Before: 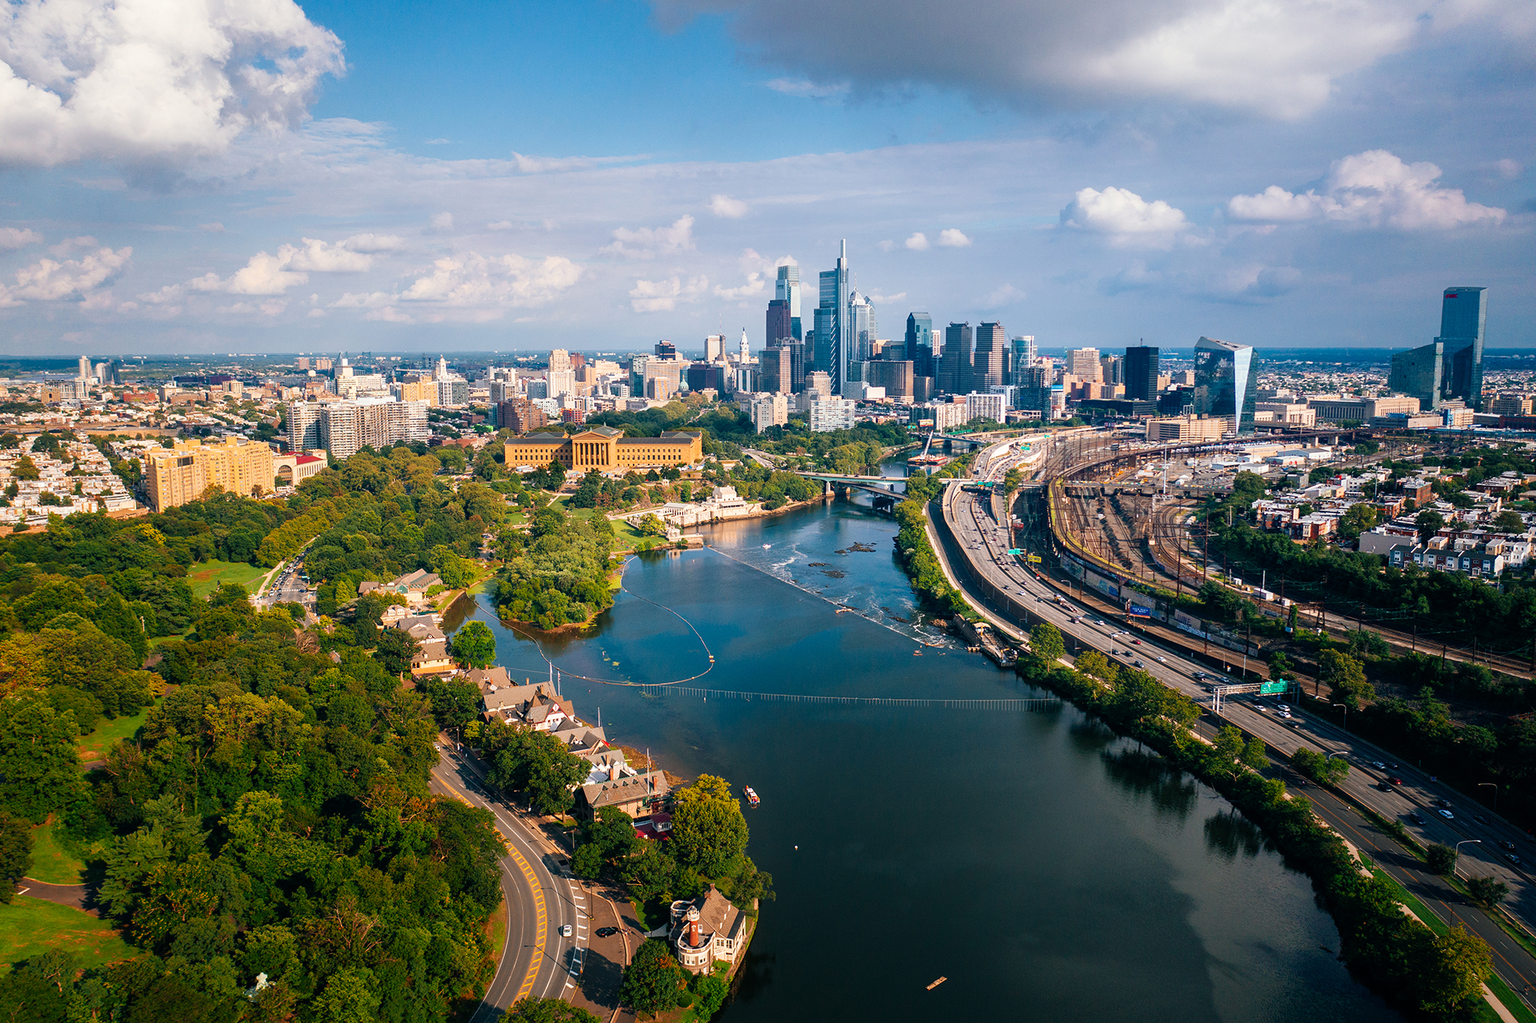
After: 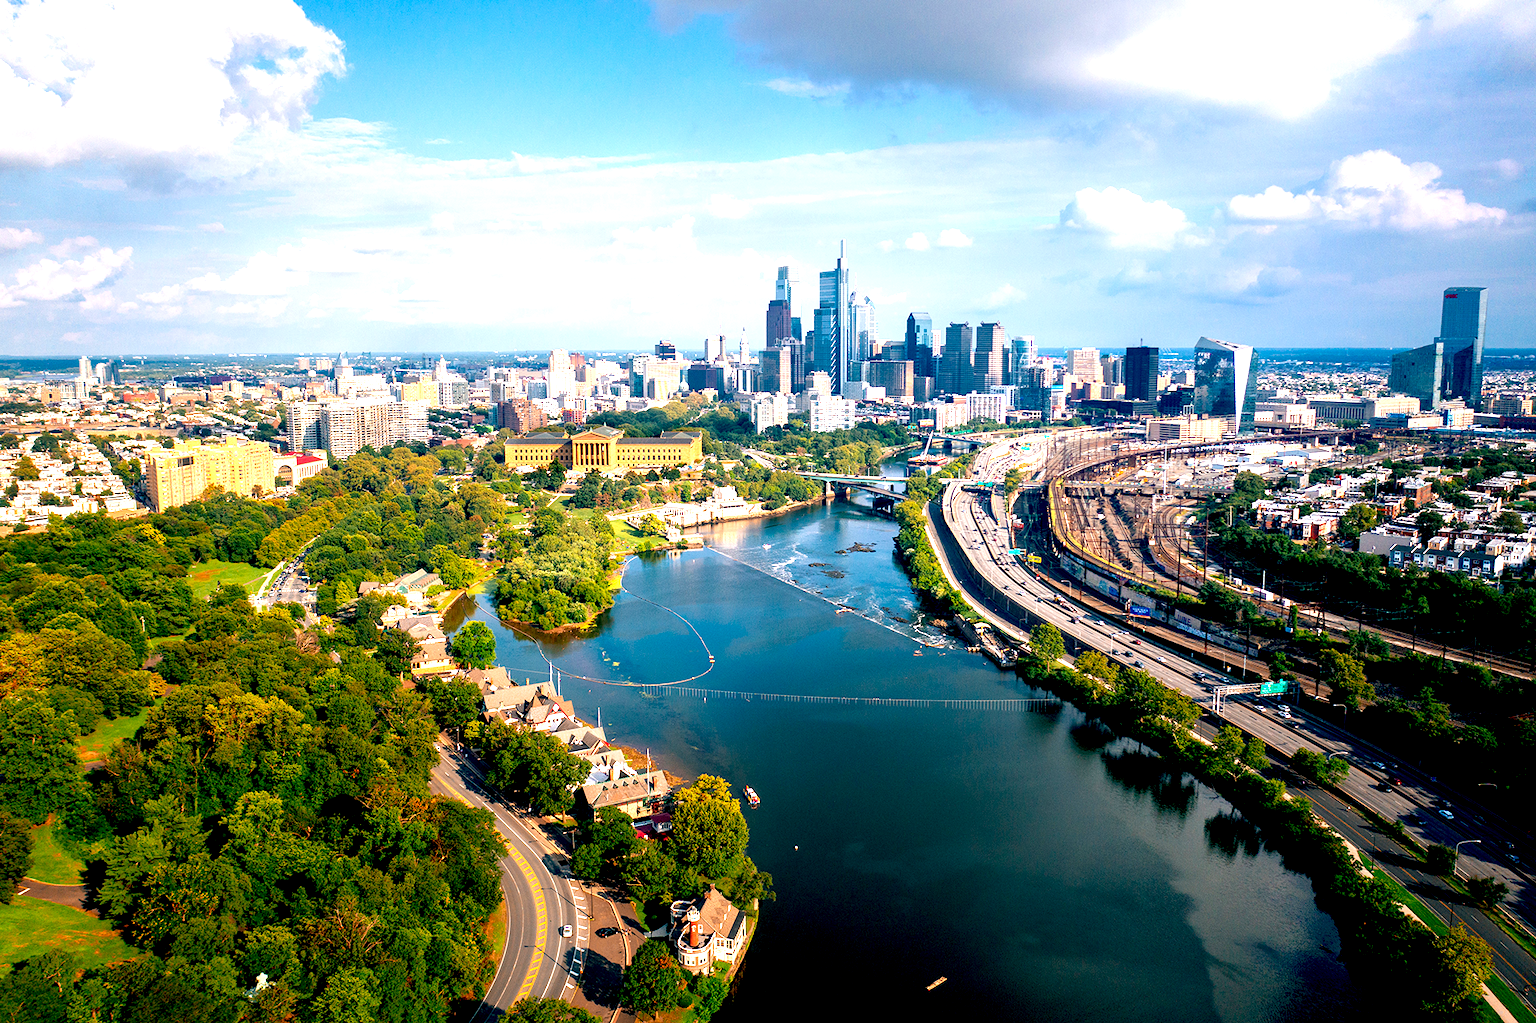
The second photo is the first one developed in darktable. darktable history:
exposure: black level correction 0.012, exposure 0.697 EV, compensate exposure bias true, compensate highlight preservation false
